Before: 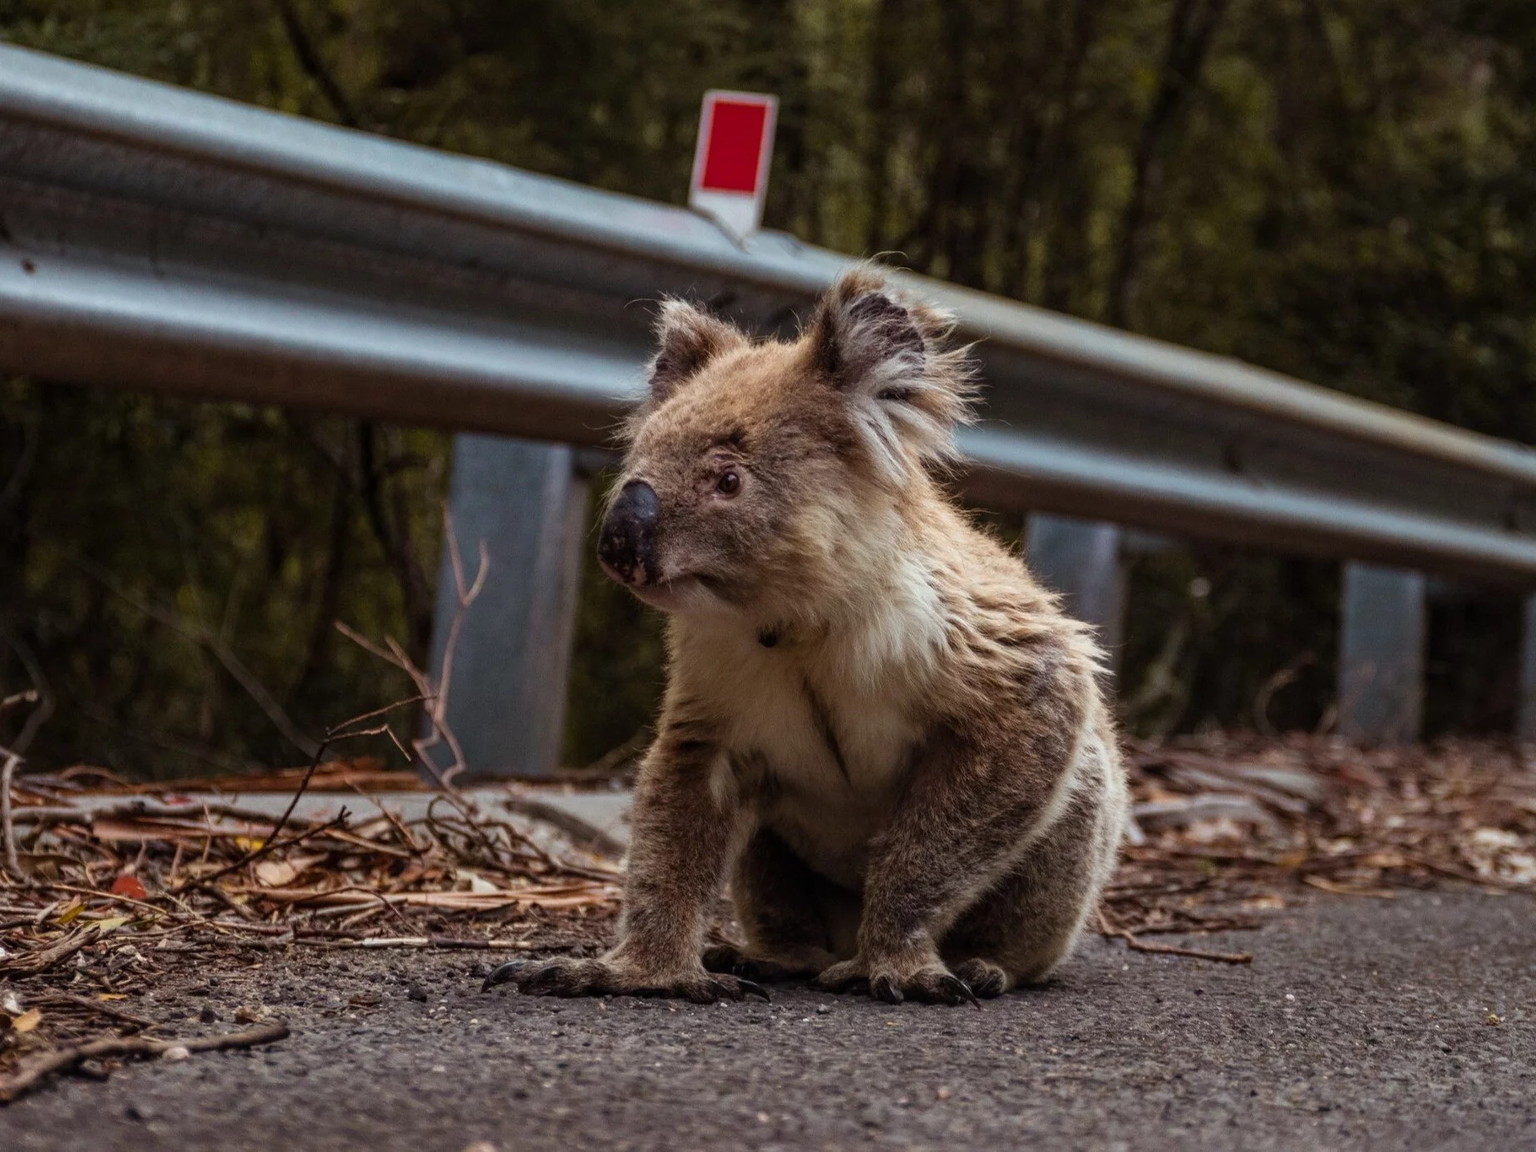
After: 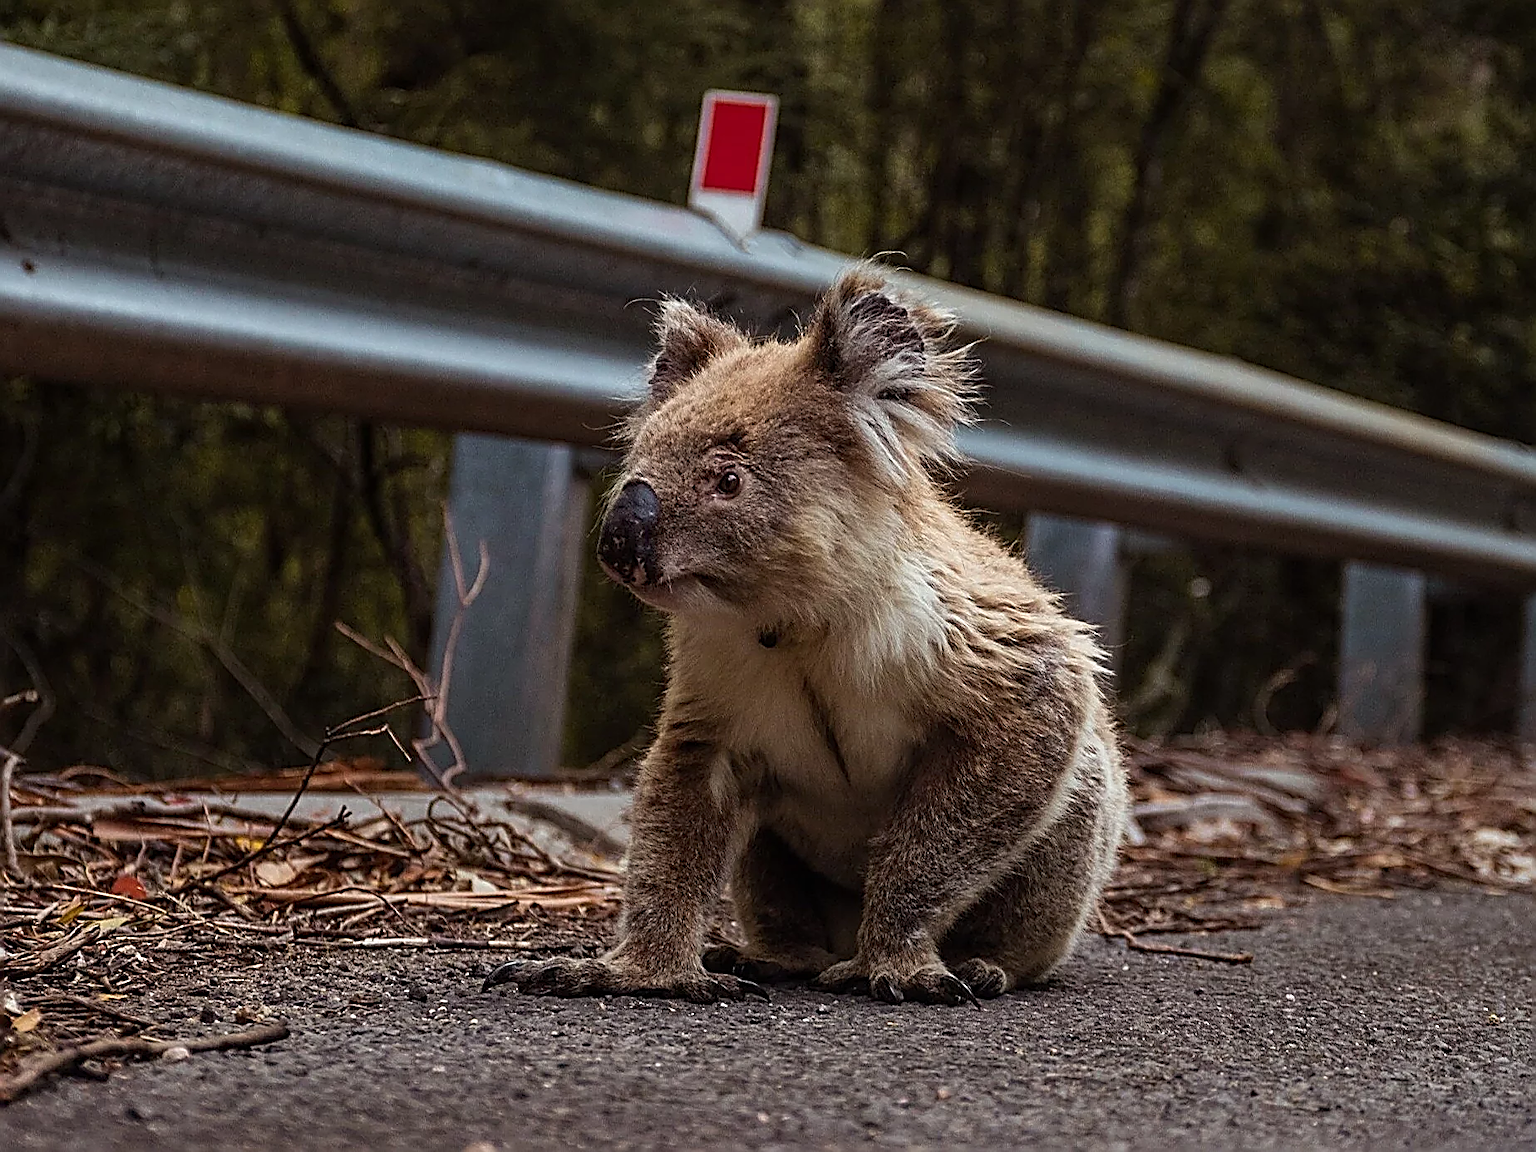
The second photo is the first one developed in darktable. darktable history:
sharpen: amount 1.983
